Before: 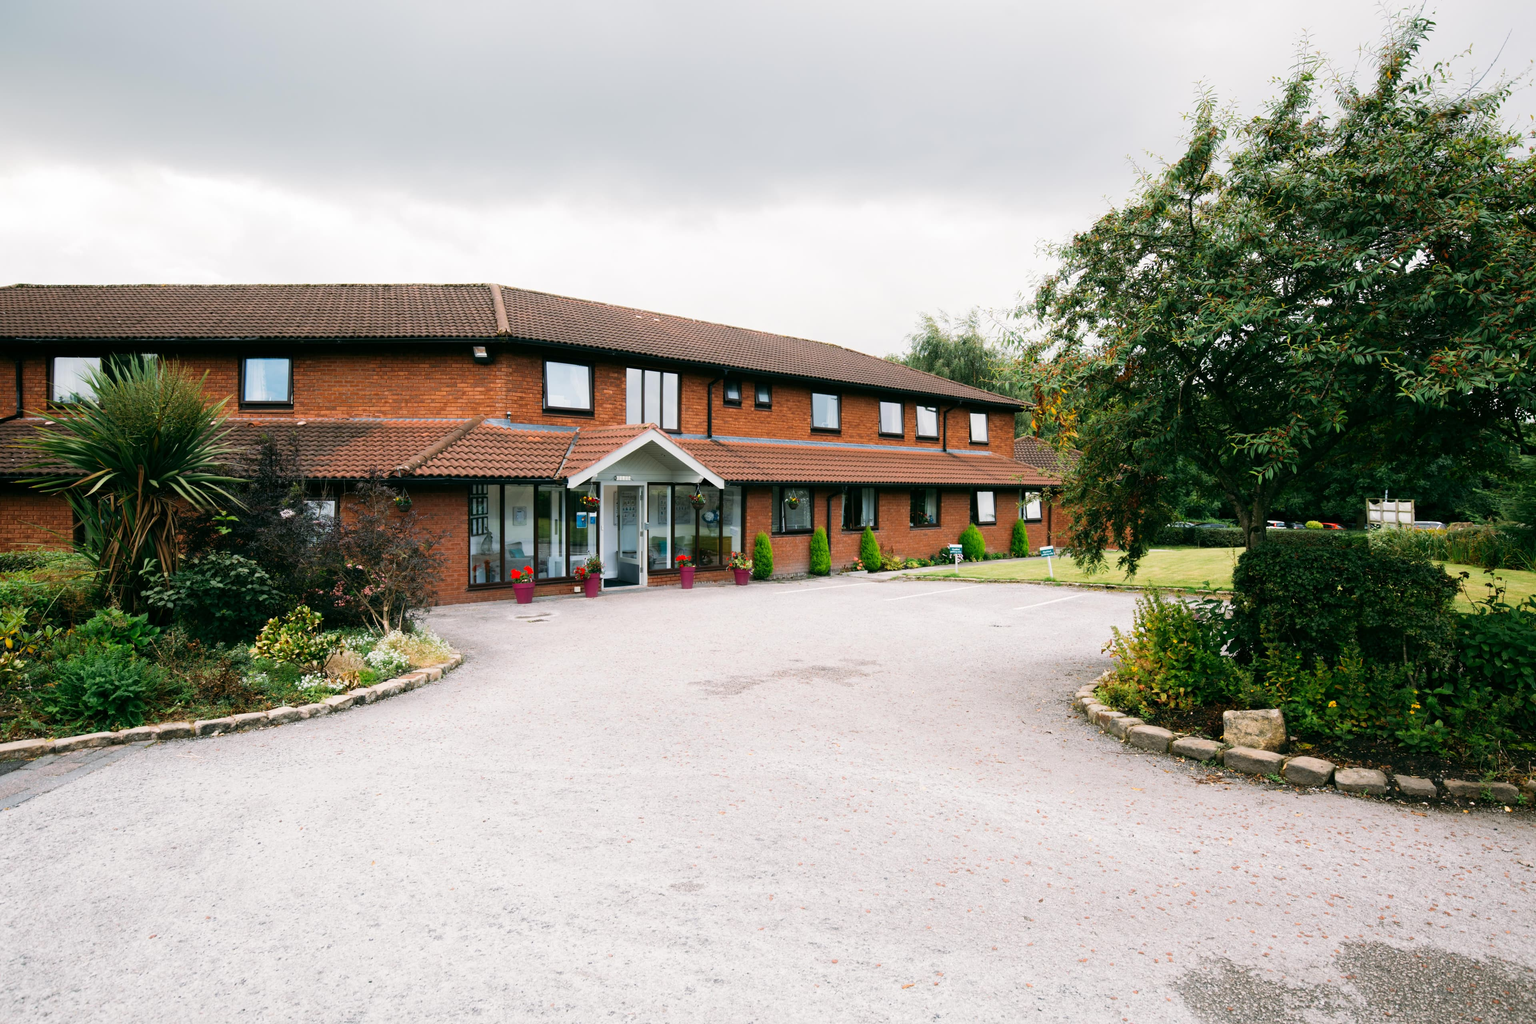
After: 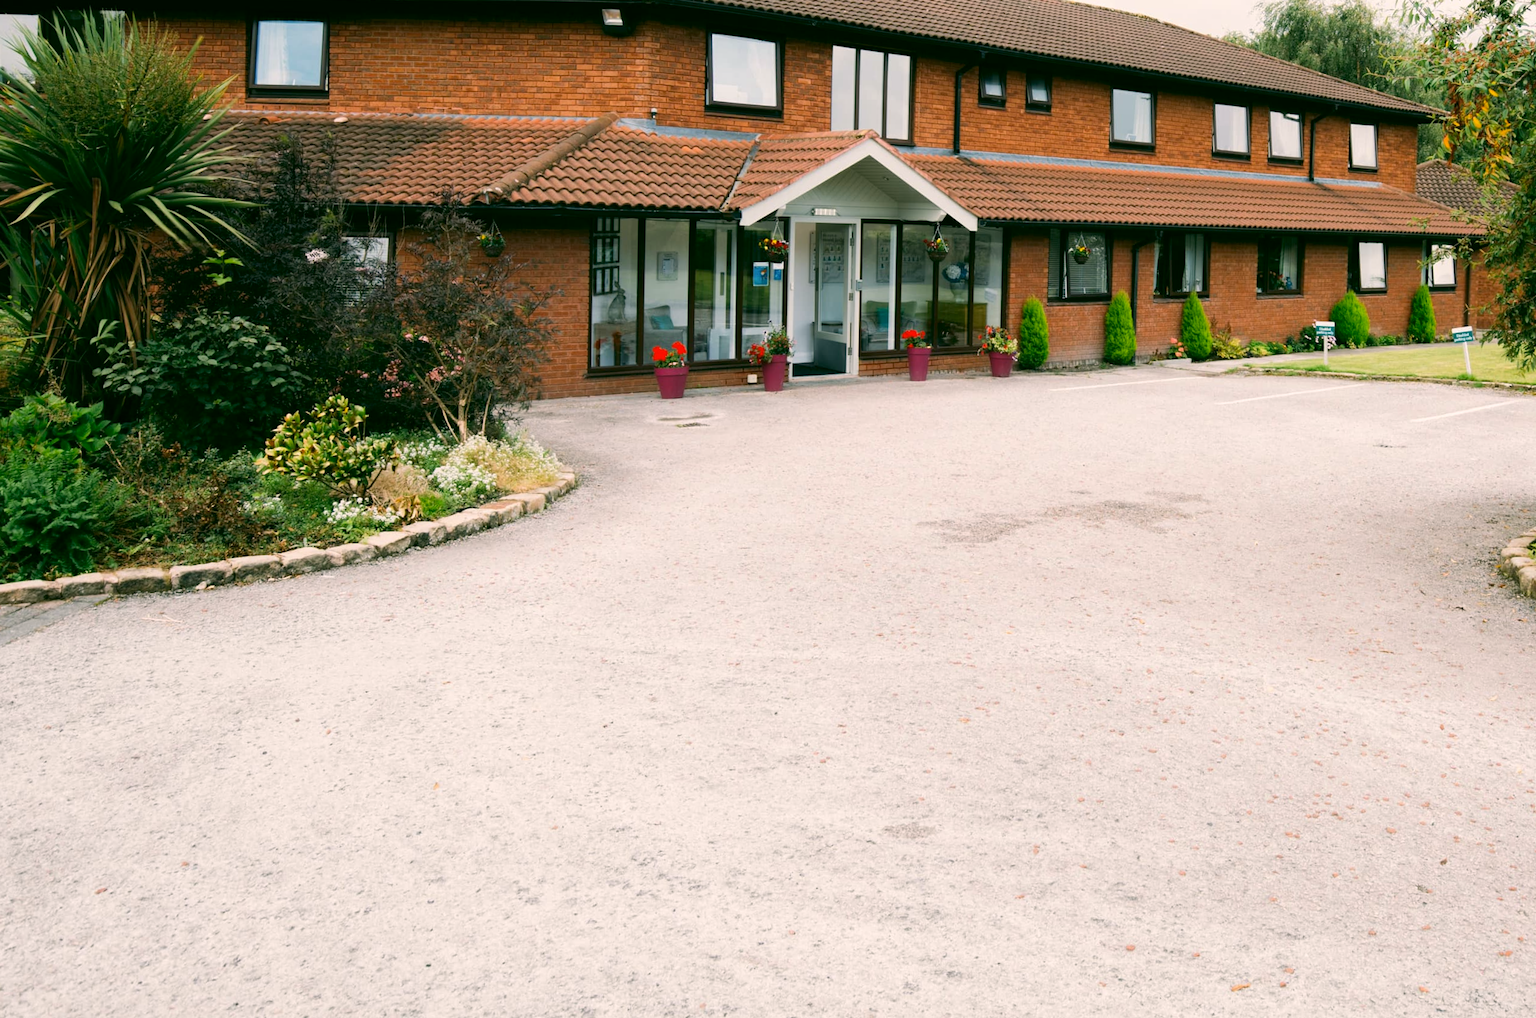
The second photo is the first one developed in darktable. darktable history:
color correction: highlights a* 4.24, highlights b* 4.96, shadows a* -7.89, shadows b* 4.82
tone equalizer: edges refinement/feathering 500, mask exposure compensation -1.57 EV, preserve details no
crop and rotate: angle -1.09°, left 3.827%, top 32.257%, right 28.075%
